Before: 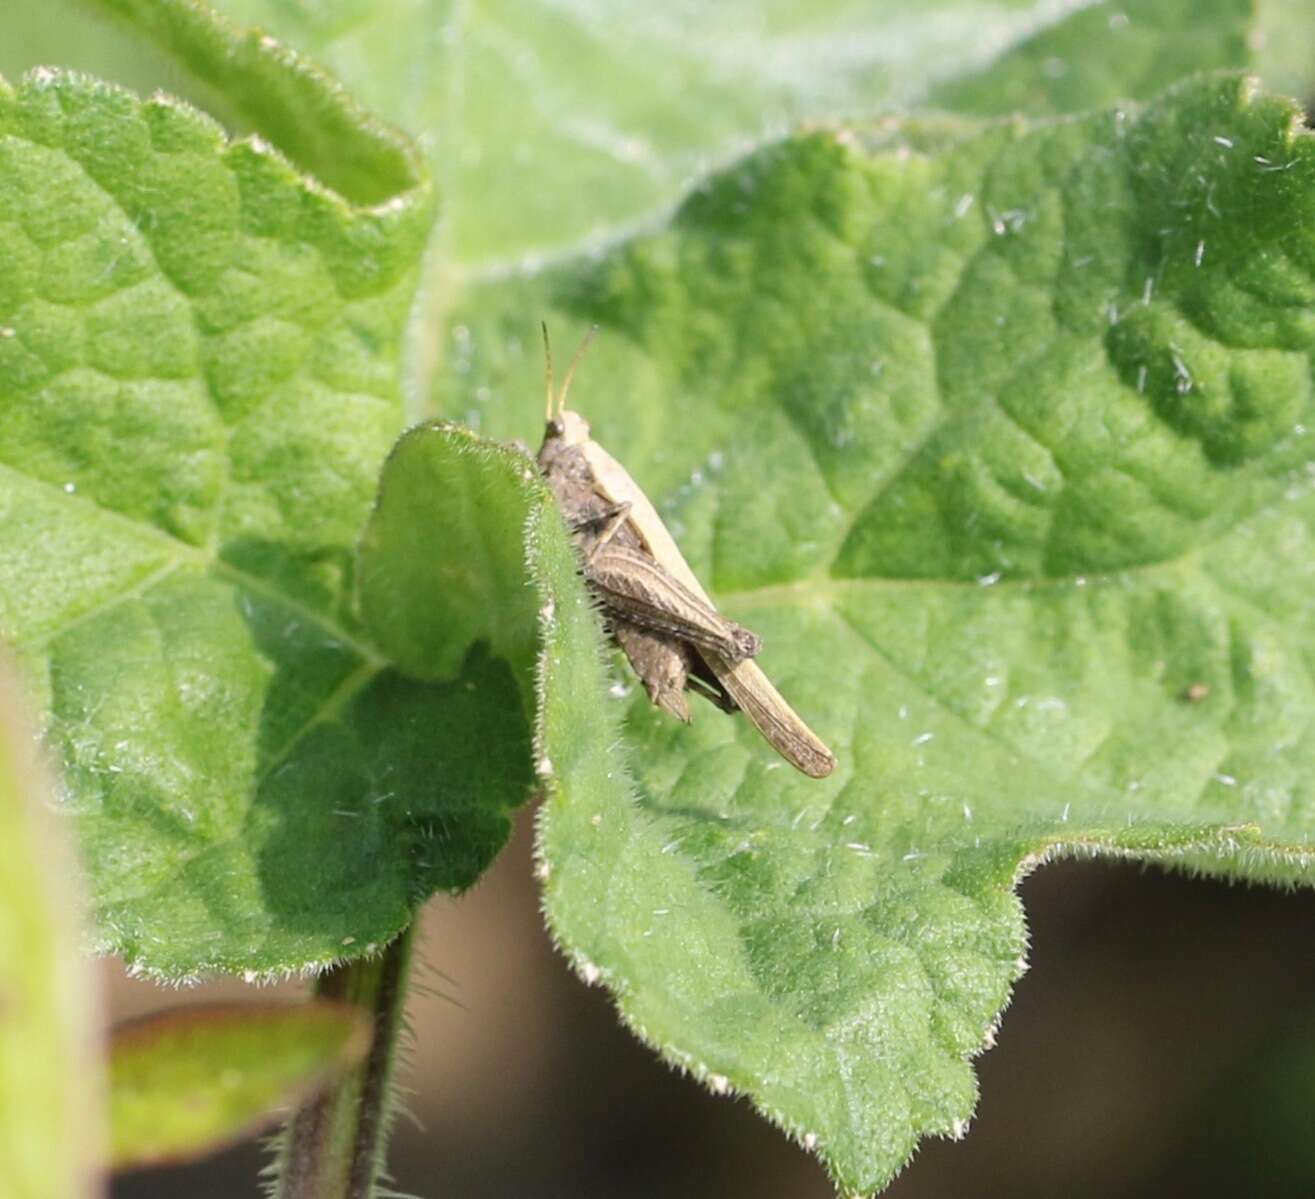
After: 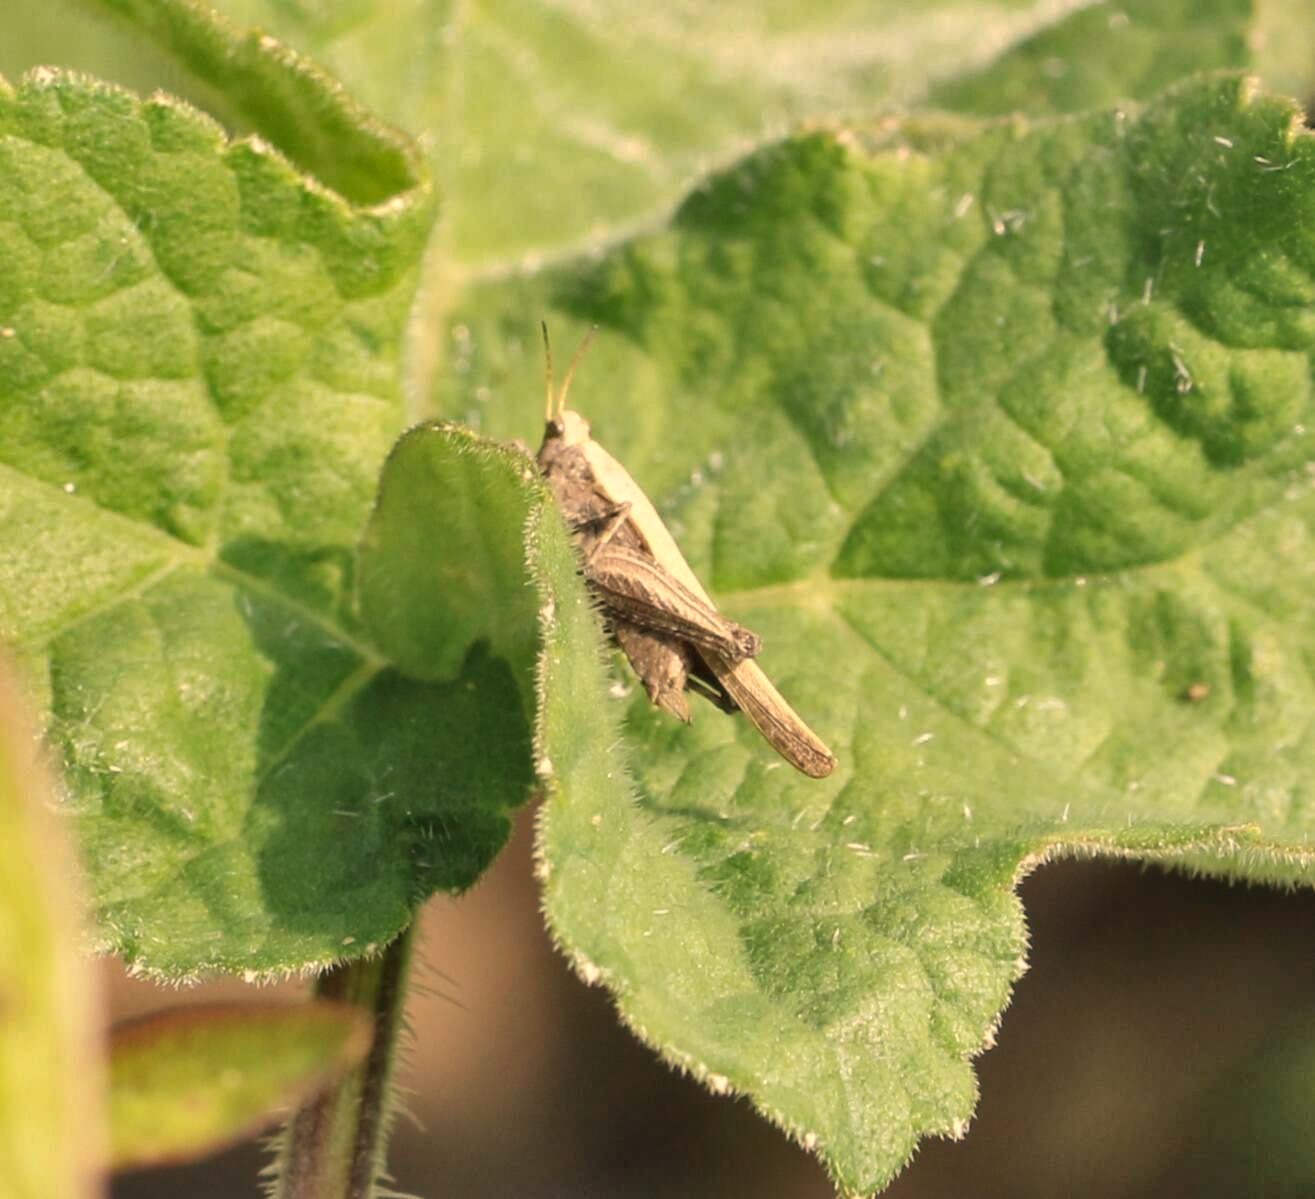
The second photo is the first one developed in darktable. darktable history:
white balance: red 1.138, green 0.996, blue 0.812
shadows and highlights: shadows 60, soften with gaussian
soften: size 10%, saturation 50%, brightness 0.2 EV, mix 10%
